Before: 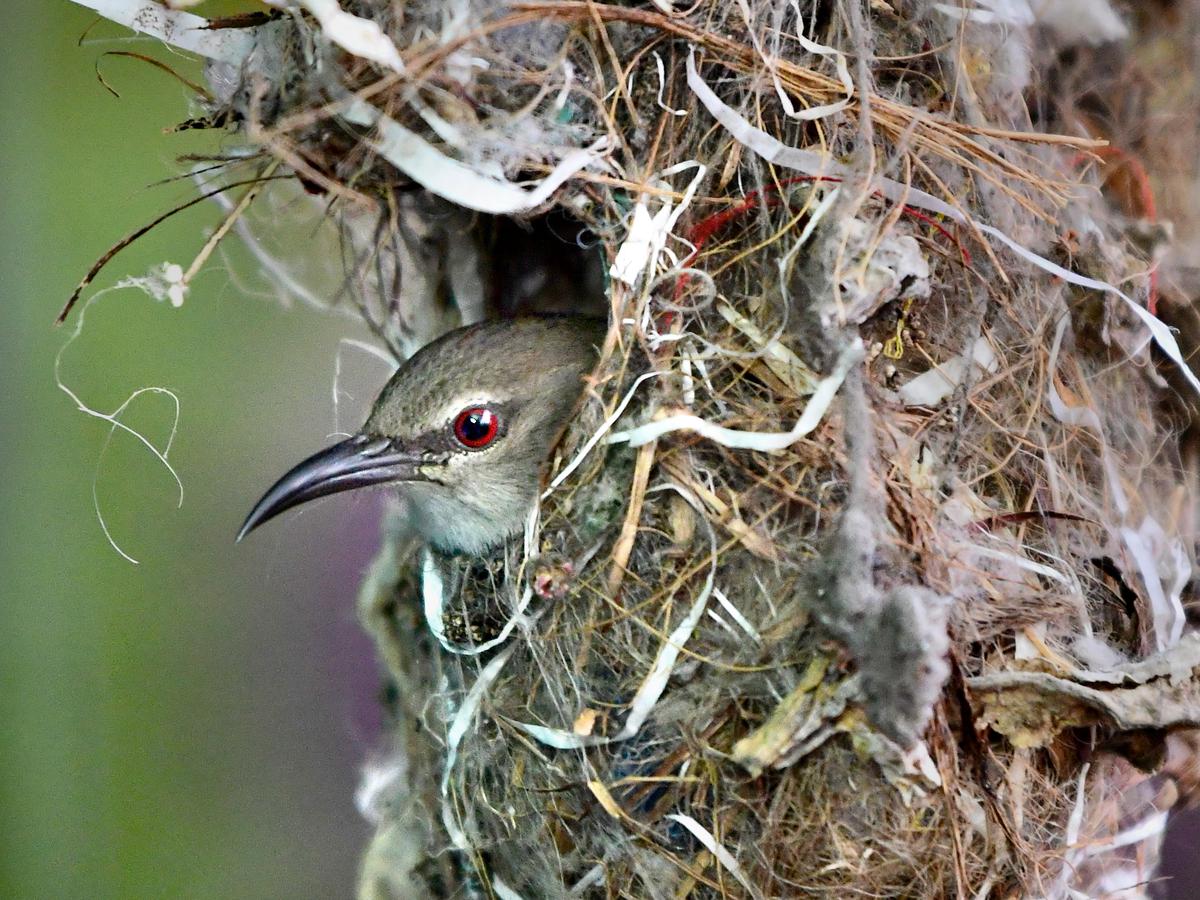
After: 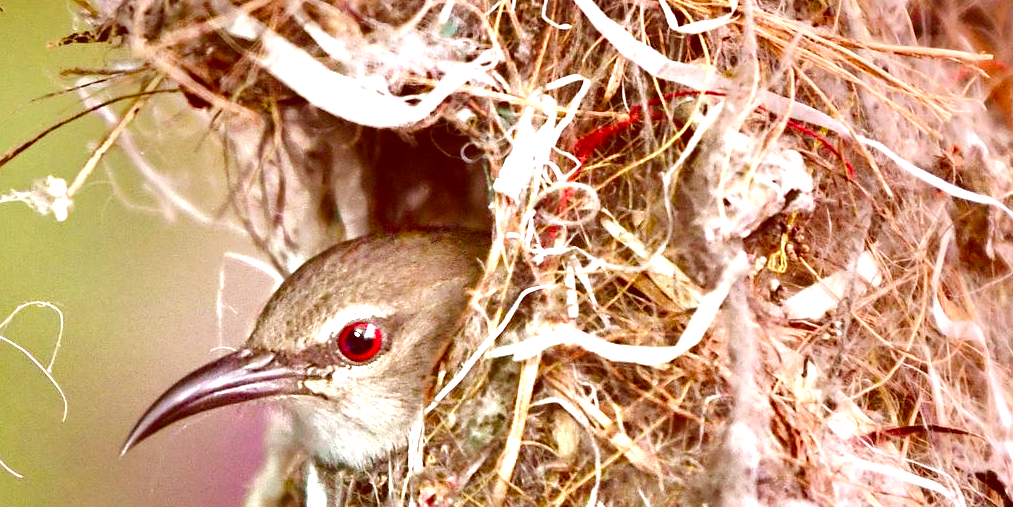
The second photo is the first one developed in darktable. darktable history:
crop and rotate: left 9.693%, top 9.571%, right 5.879%, bottom 34.058%
color balance rgb: perceptual saturation grading › global saturation 20%, perceptual saturation grading › highlights -25.881%, perceptual saturation grading › shadows 49.365%, perceptual brilliance grading › global brilliance 9.236%, perceptual brilliance grading › shadows 14.19%, global vibrance 9.656%
color correction: highlights a* 9.56, highlights b* 8.81, shadows a* 39.44, shadows b* 39.87, saturation 0.804
exposure: black level correction -0.005, exposure 0.624 EV, compensate highlight preservation false
